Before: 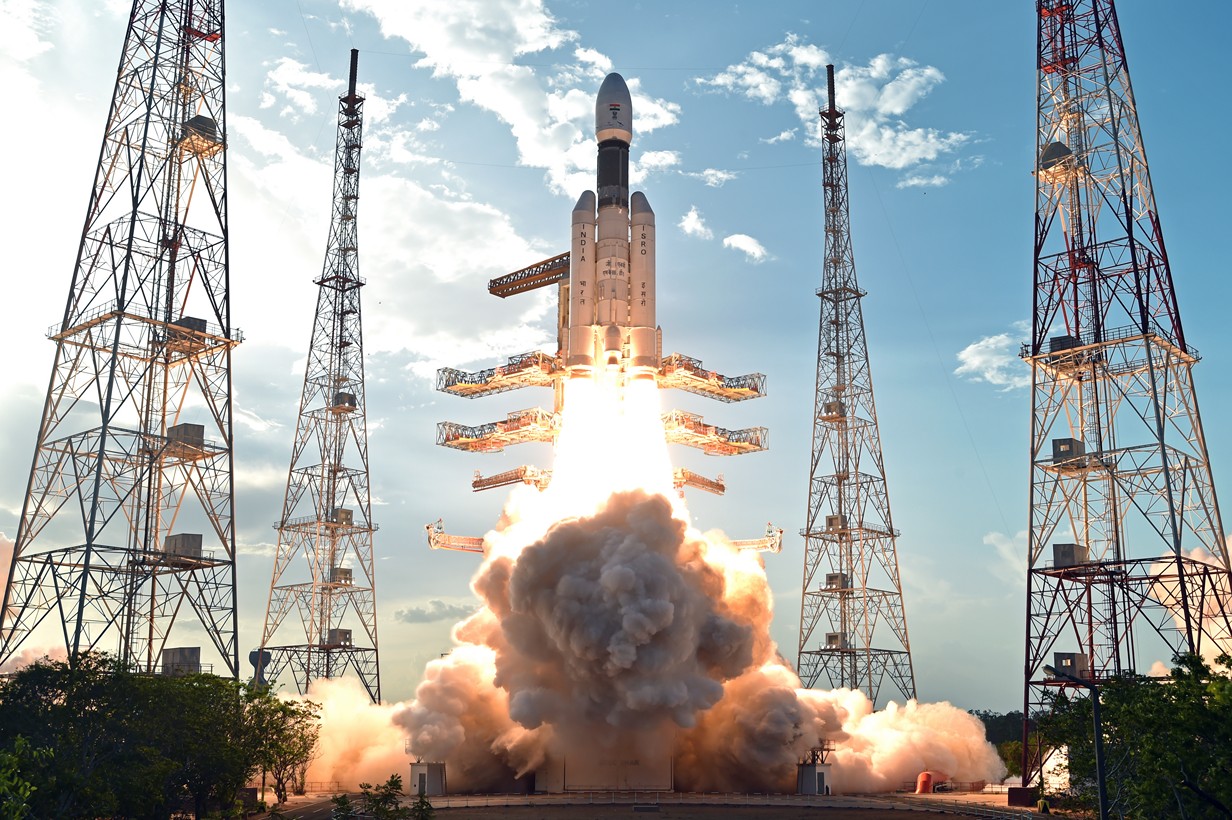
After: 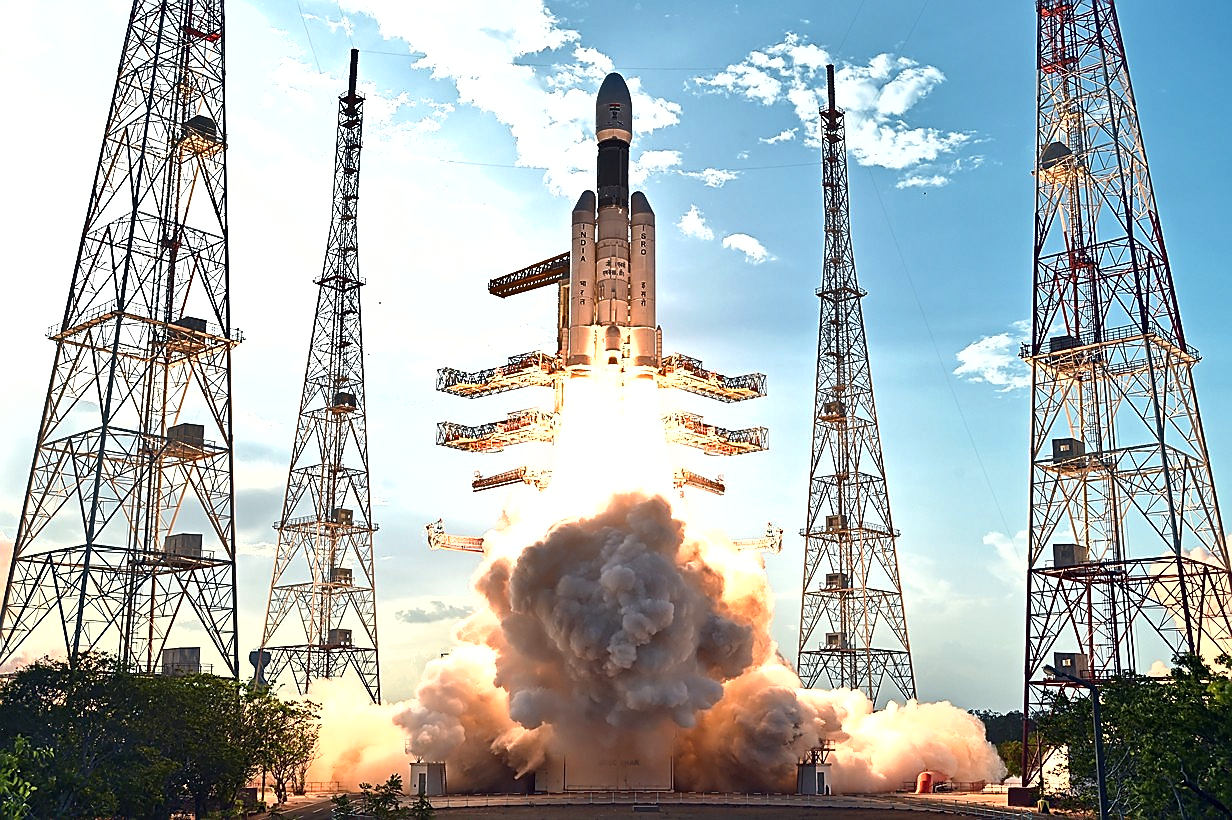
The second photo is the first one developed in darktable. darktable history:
contrast brightness saturation: contrast 0.03, brightness -0.04
exposure: exposure 0.6 EV, compensate highlight preservation false
shadows and highlights: low approximation 0.01, soften with gaussian
sharpen: radius 1.4, amount 1.25, threshold 0.7
